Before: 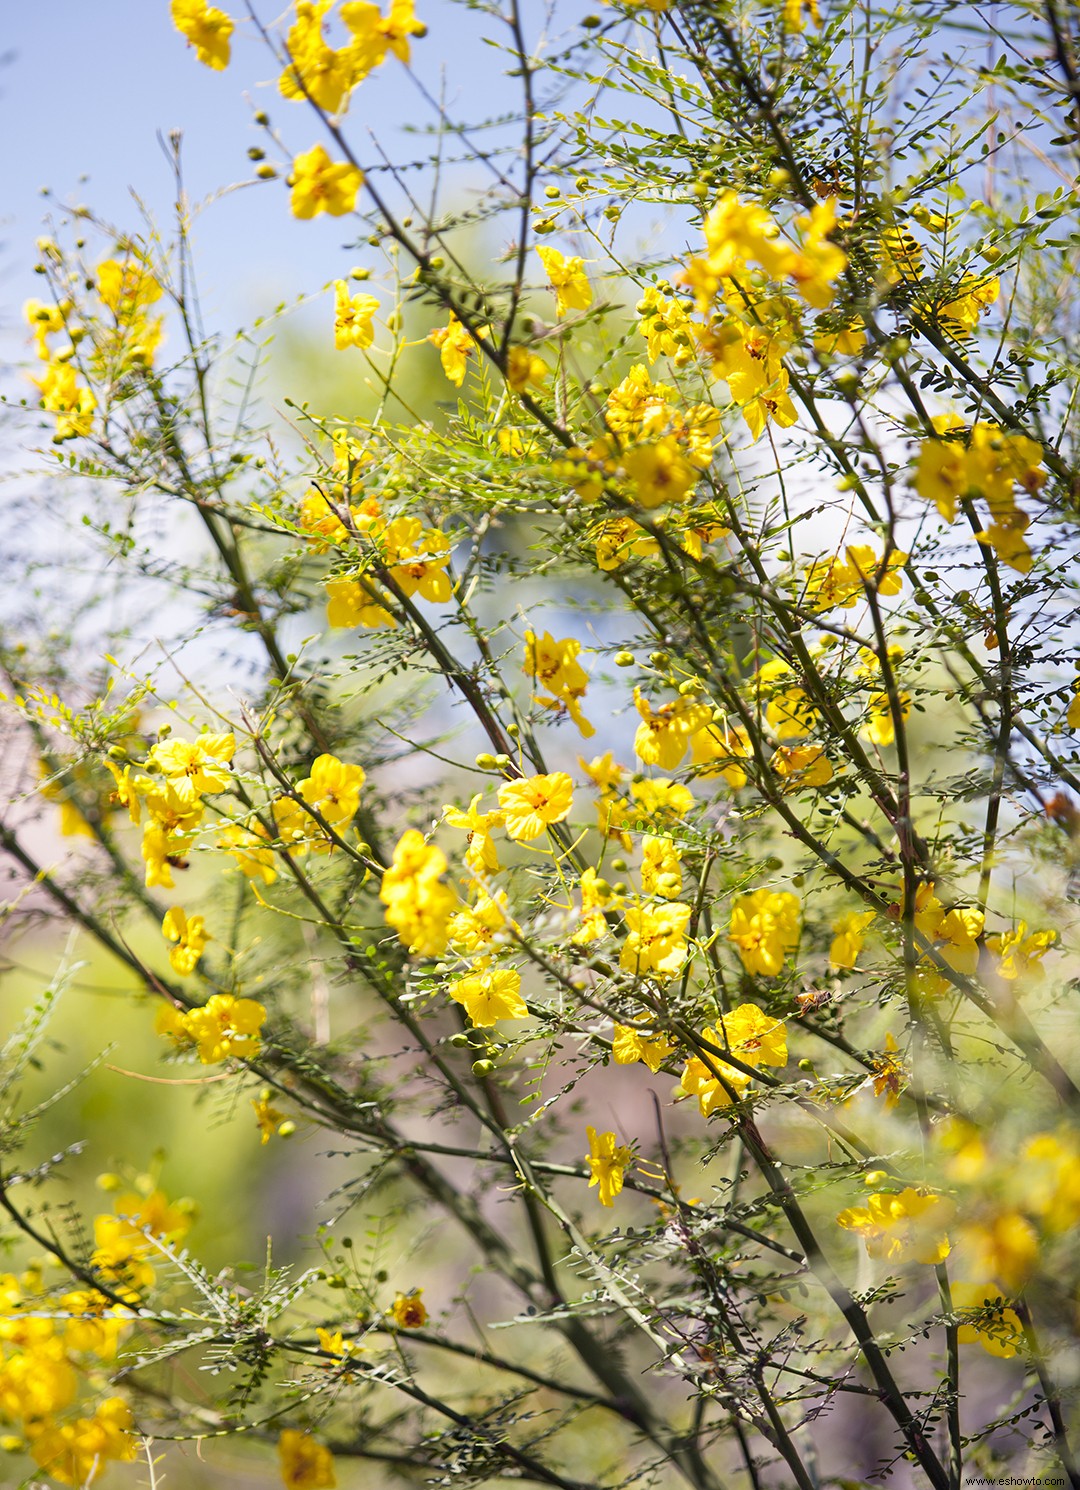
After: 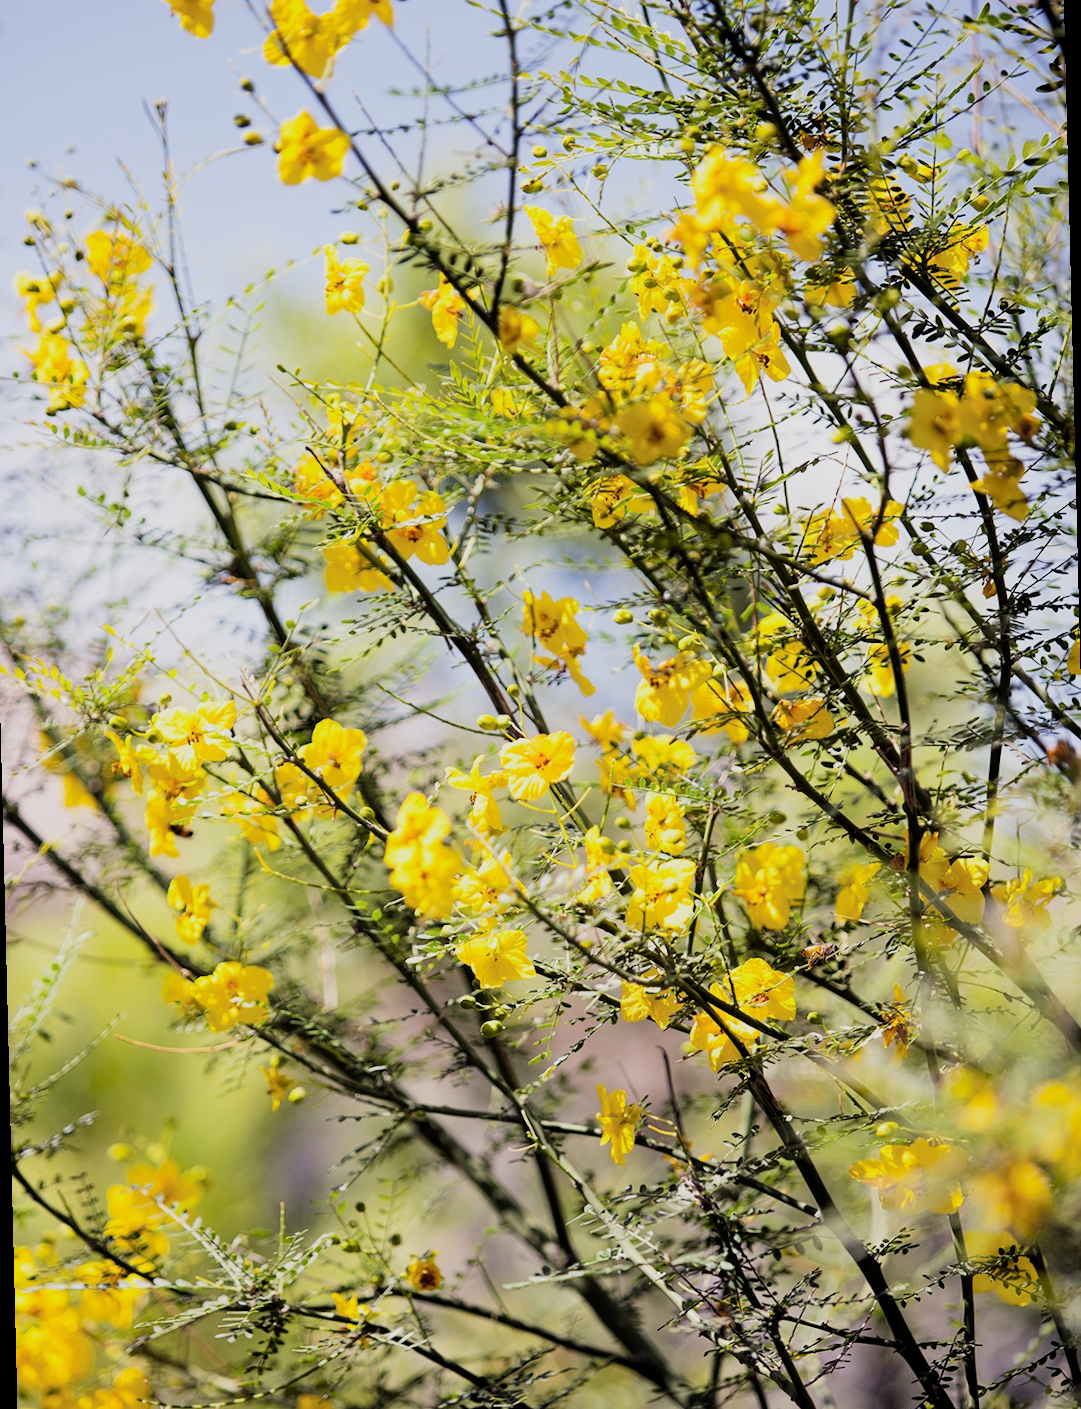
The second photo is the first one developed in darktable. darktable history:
filmic rgb: black relative exposure -5 EV, hardness 2.88, contrast 1.3, highlights saturation mix -30%
rotate and perspective: rotation -1.42°, crop left 0.016, crop right 0.984, crop top 0.035, crop bottom 0.965
